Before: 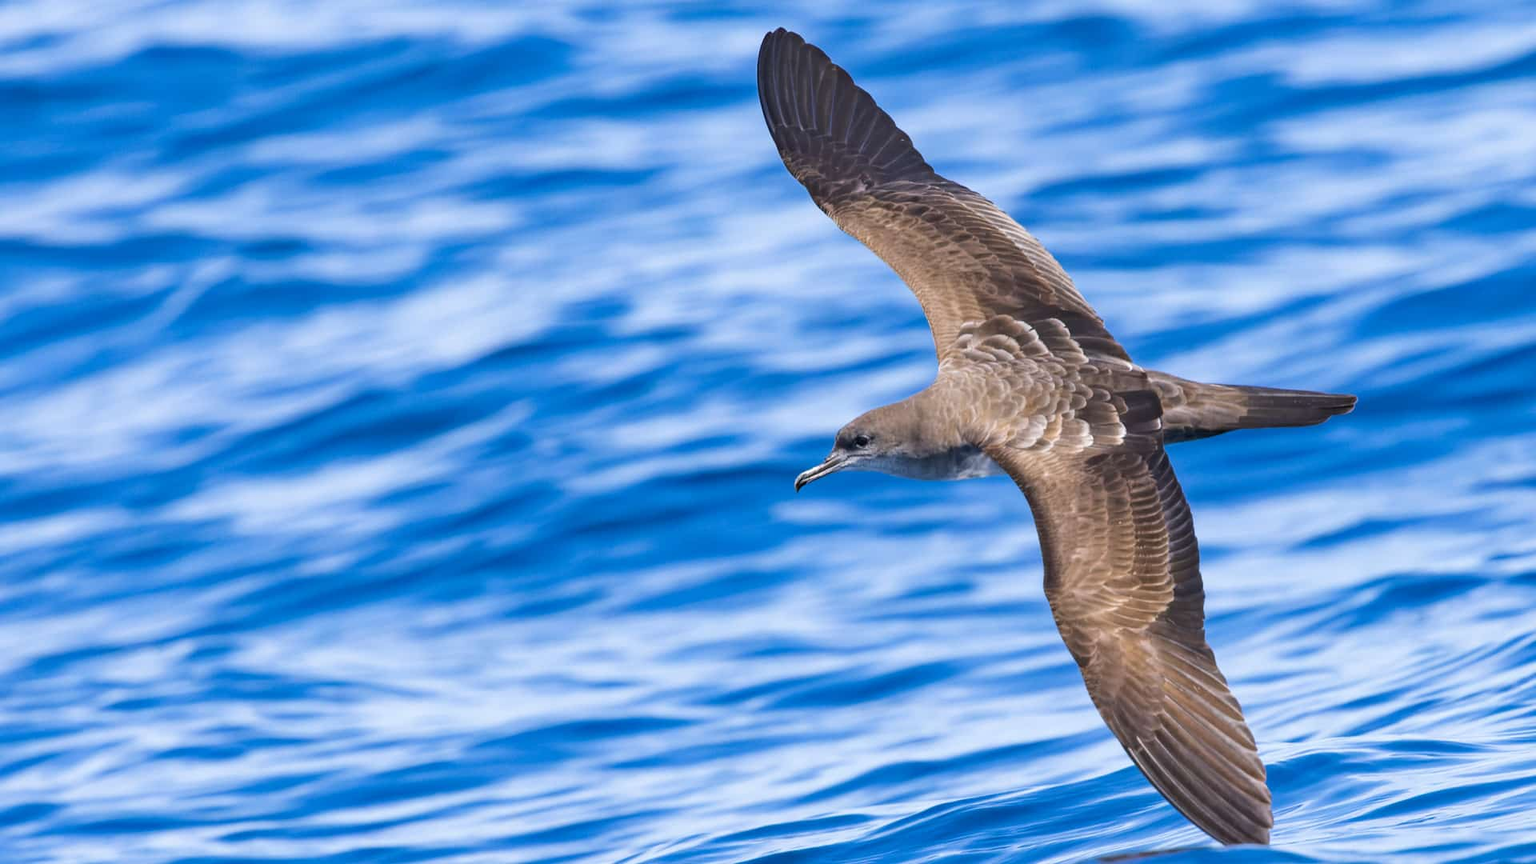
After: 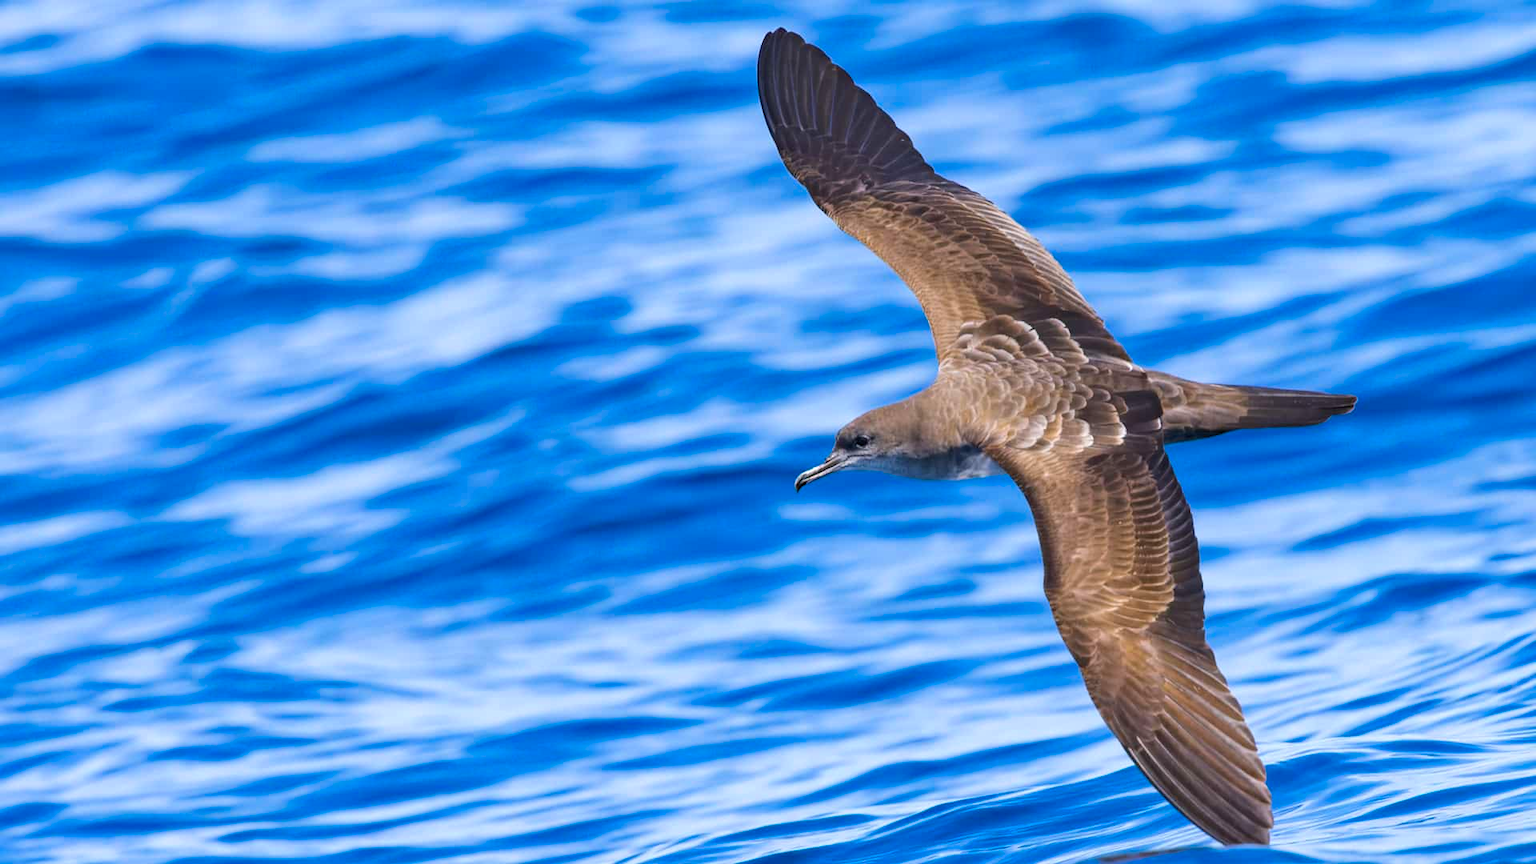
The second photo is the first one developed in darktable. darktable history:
color balance rgb: power › luminance -3.739%, power › hue 142.03°, perceptual saturation grading › global saturation 29.79%, global vibrance 15.131%
